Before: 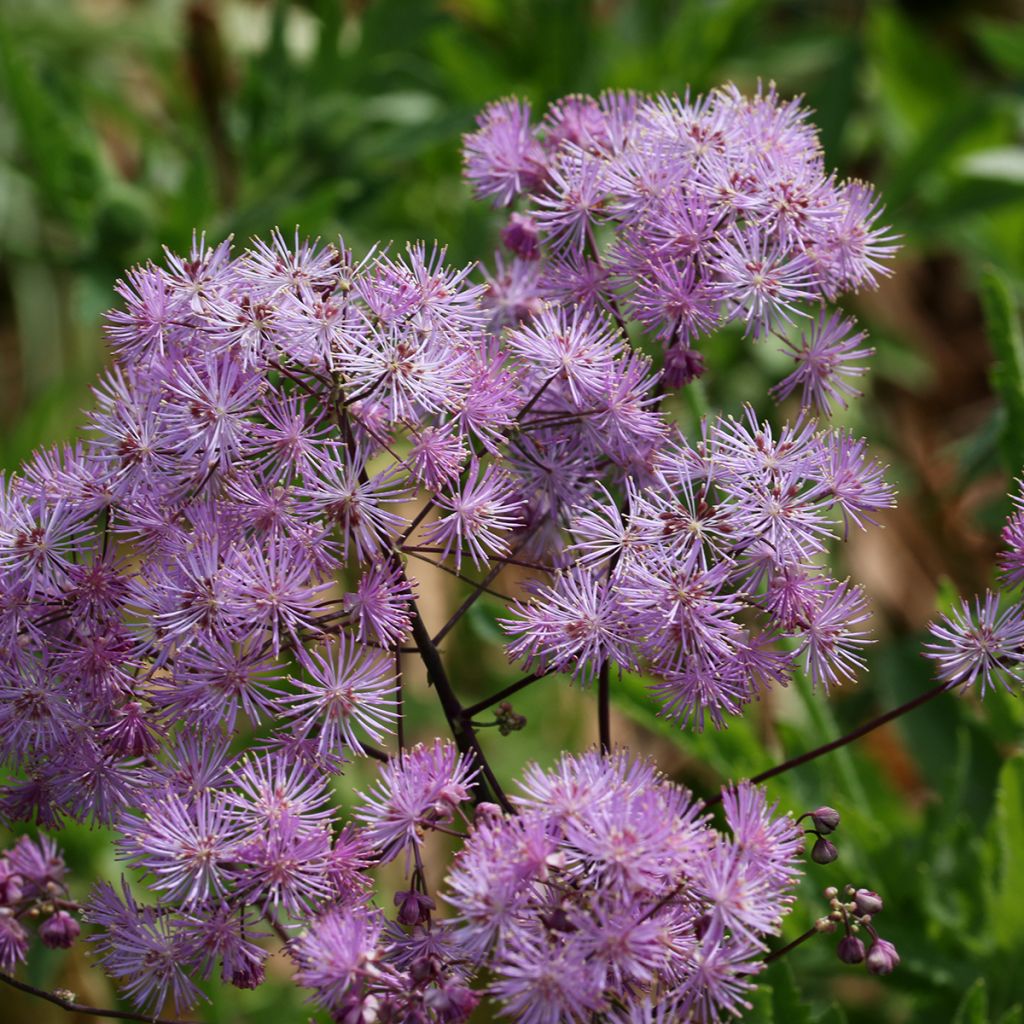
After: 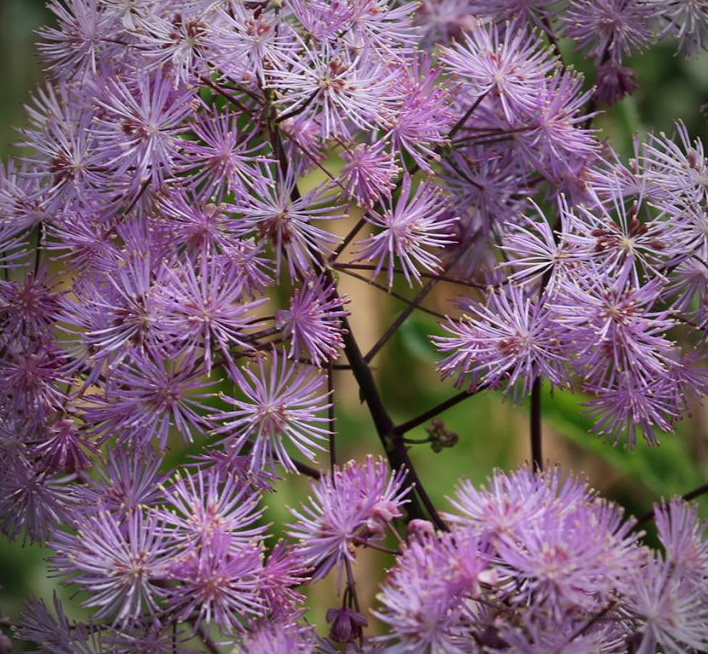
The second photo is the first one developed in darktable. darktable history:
shadows and highlights: shadows 30.23
vignetting: on, module defaults
crop: left 6.727%, top 27.671%, right 24.045%, bottom 8.452%
